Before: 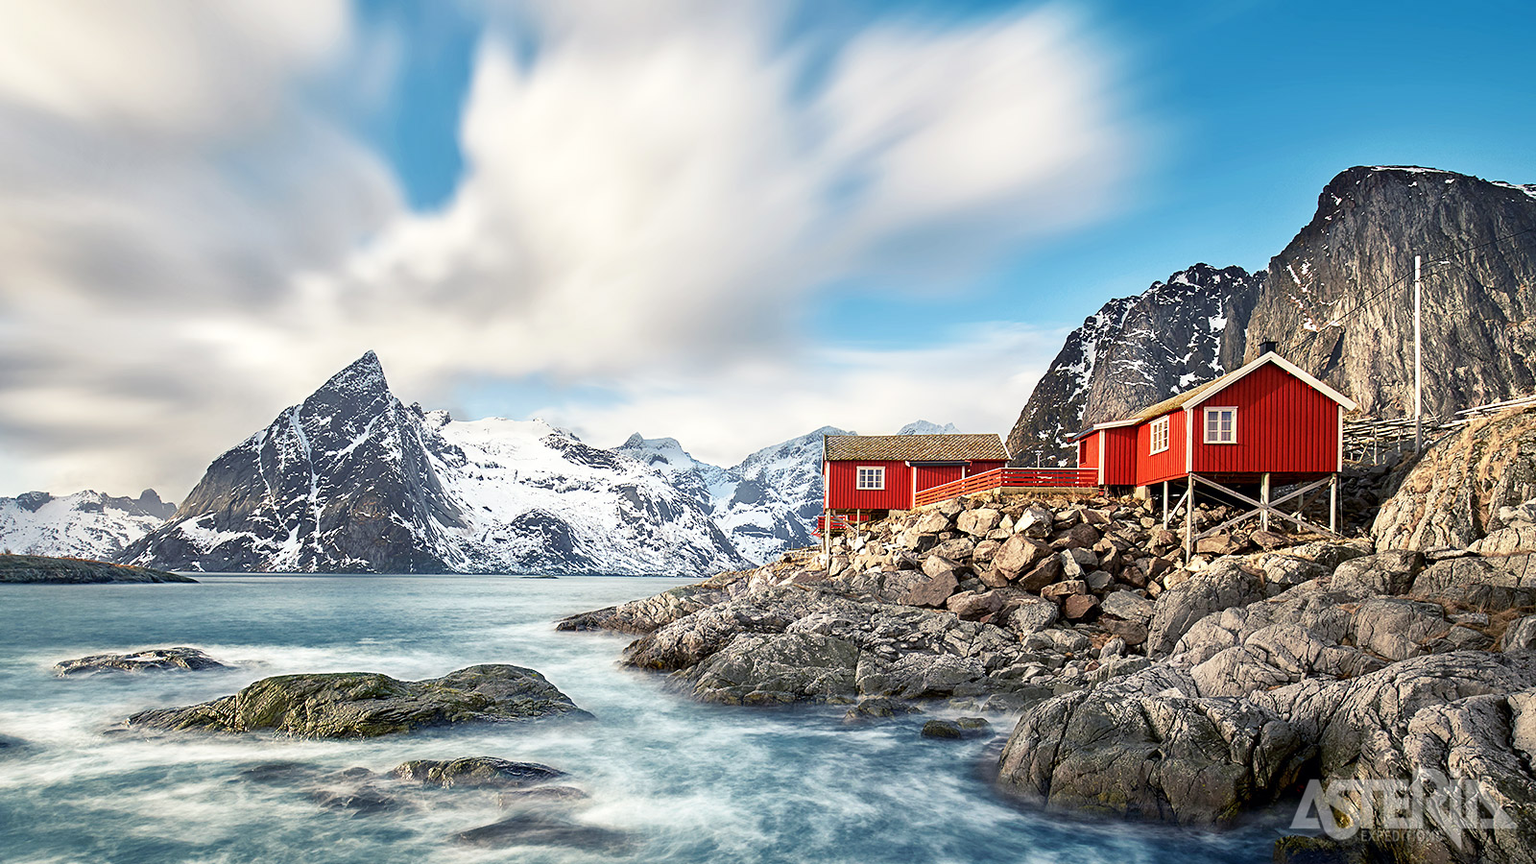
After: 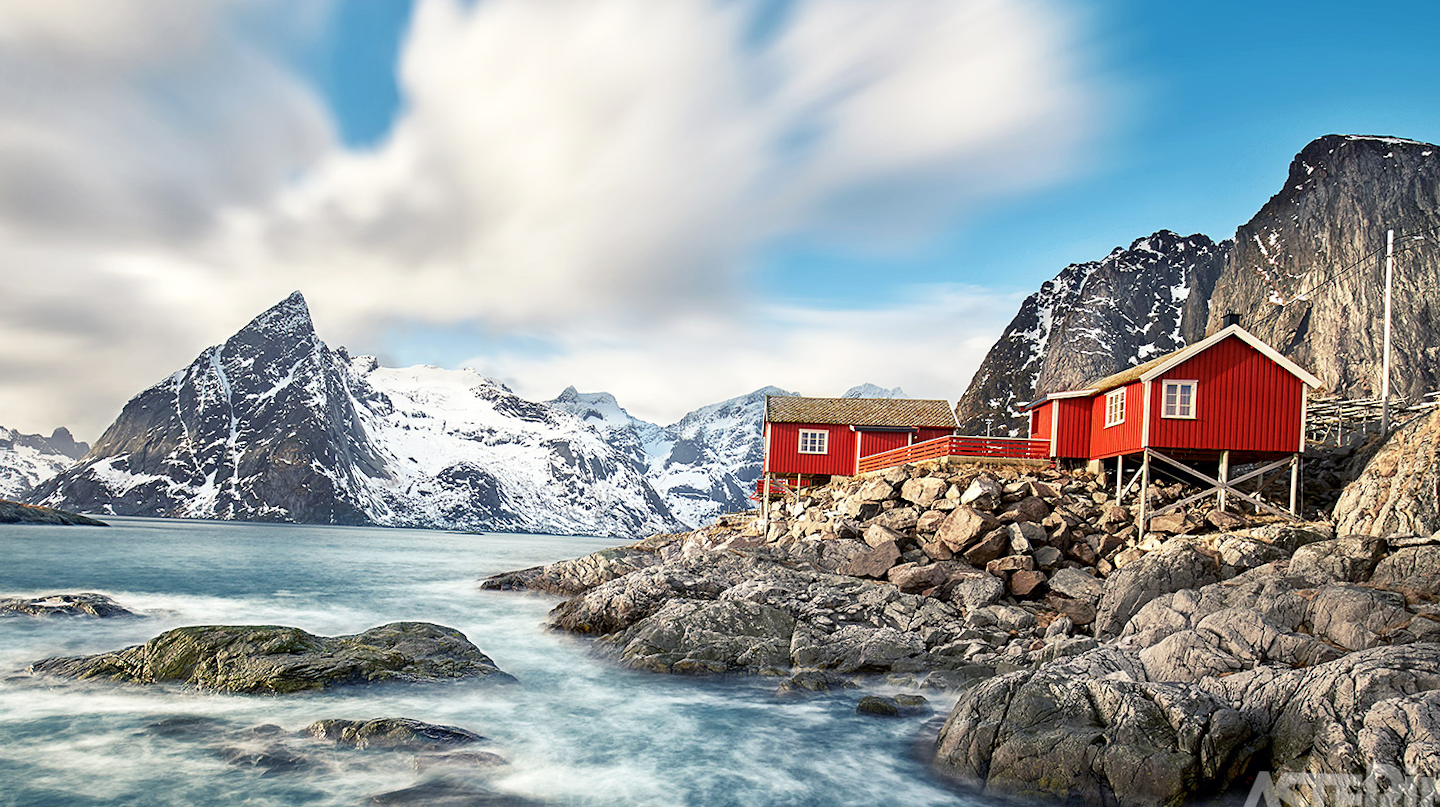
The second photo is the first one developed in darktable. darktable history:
crop and rotate: angle -1.98°, left 3.095%, top 4.056%, right 1.432%, bottom 0.721%
color correction: highlights a* -0.13, highlights b* 0.112
